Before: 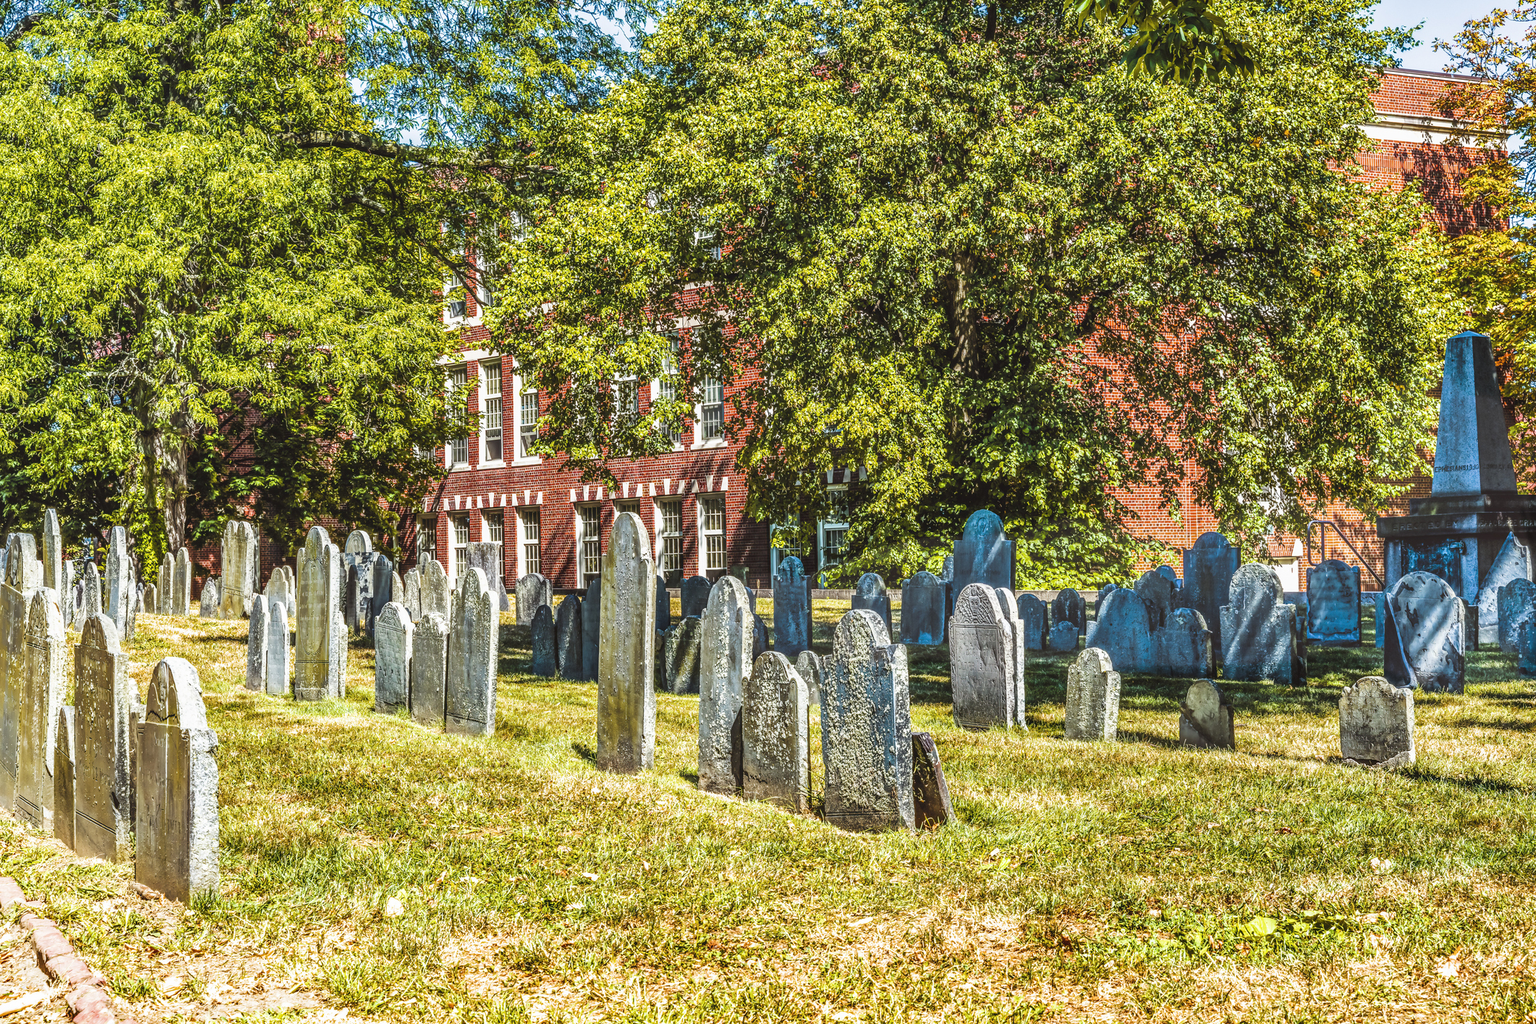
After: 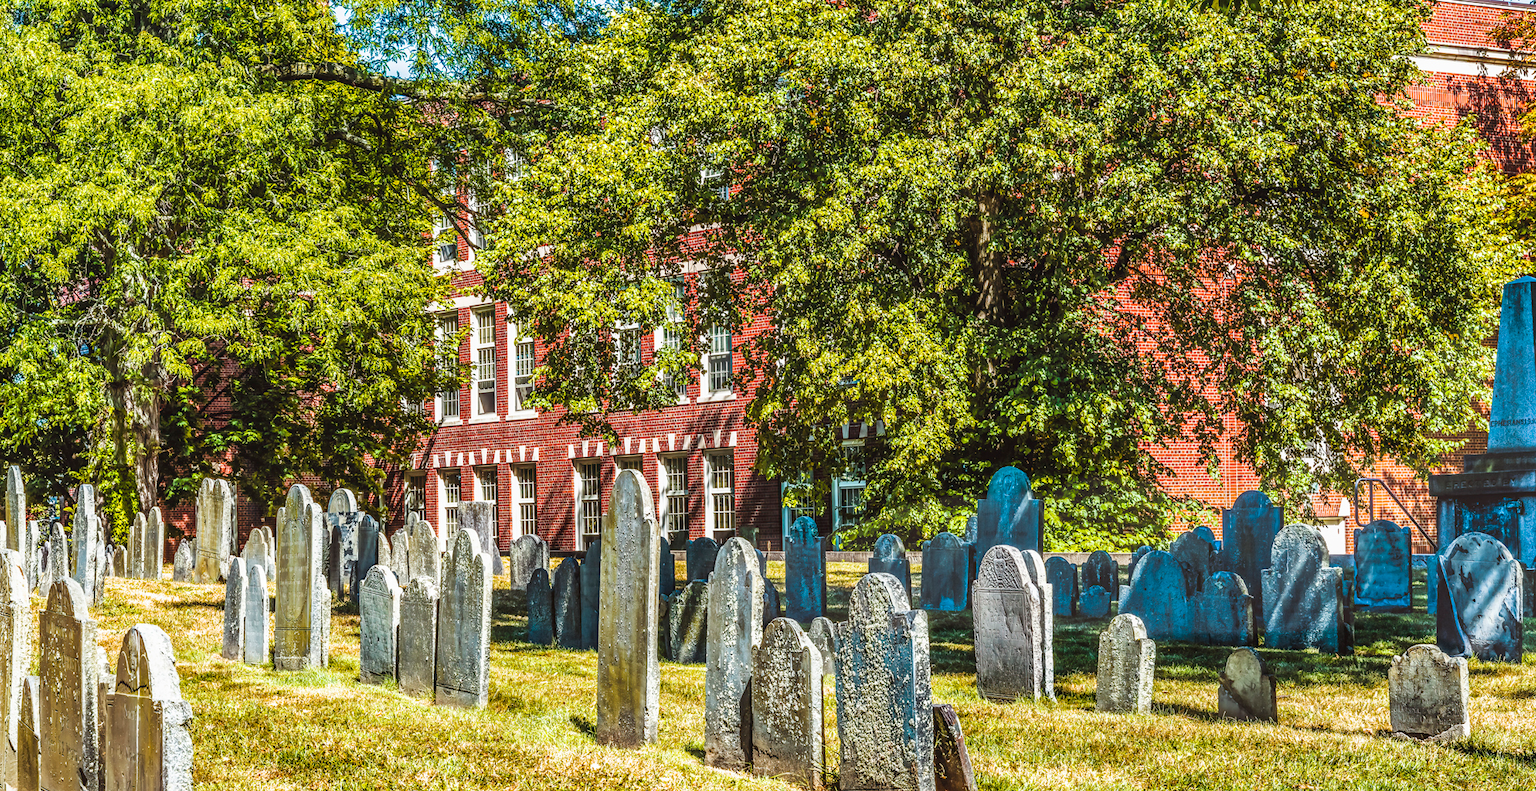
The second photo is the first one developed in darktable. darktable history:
crop: left 2.498%, top 7.113%, right 3.248%, bottom 20.133%
